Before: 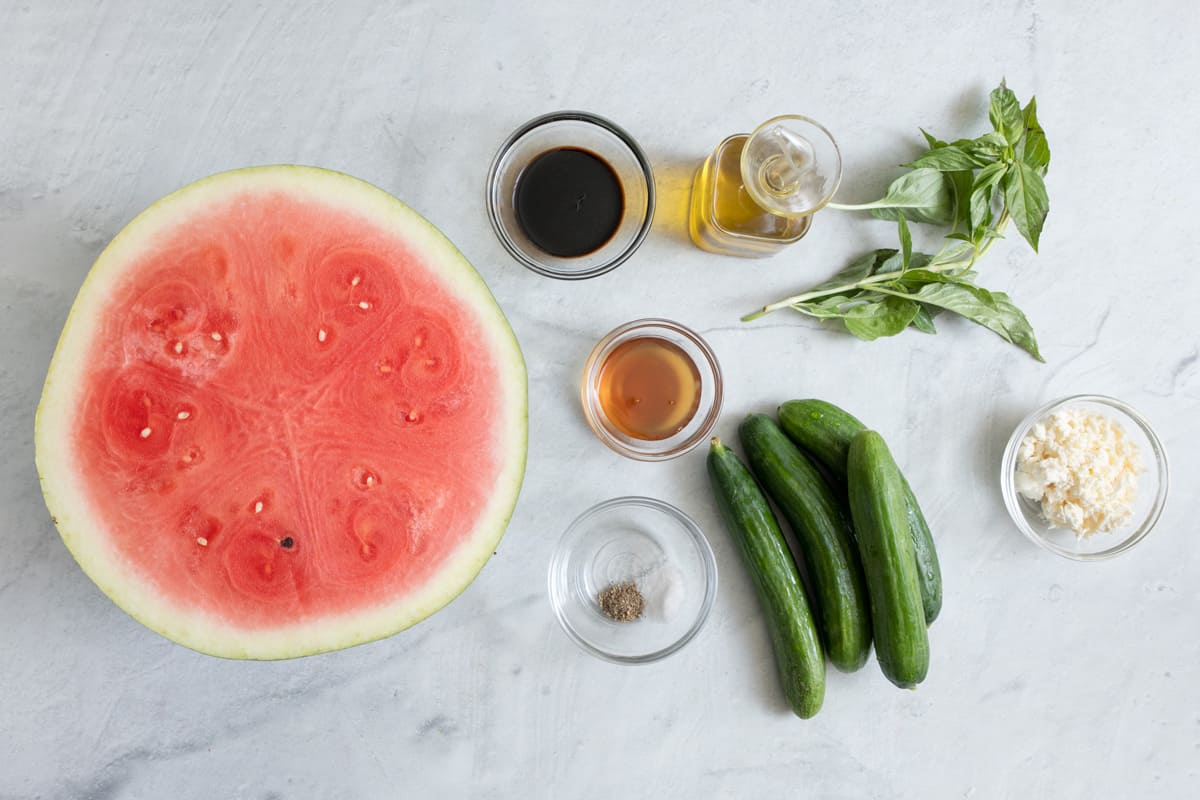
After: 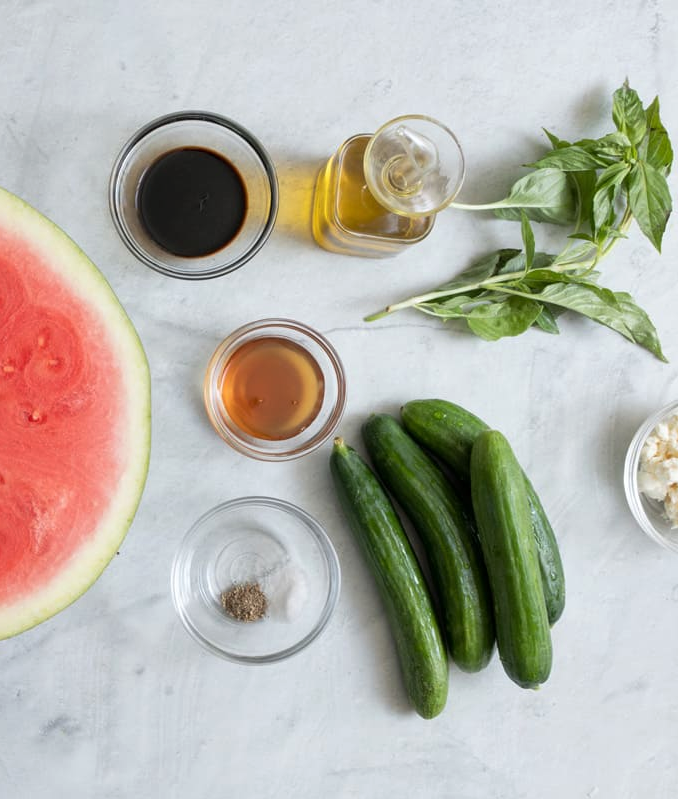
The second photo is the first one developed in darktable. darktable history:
base curve: curves: ch0 [(0, 0) (0.303, 0.277) (1, 1)], preserve colors none
crop: left 31.494%, top 0.025%, right 12%
